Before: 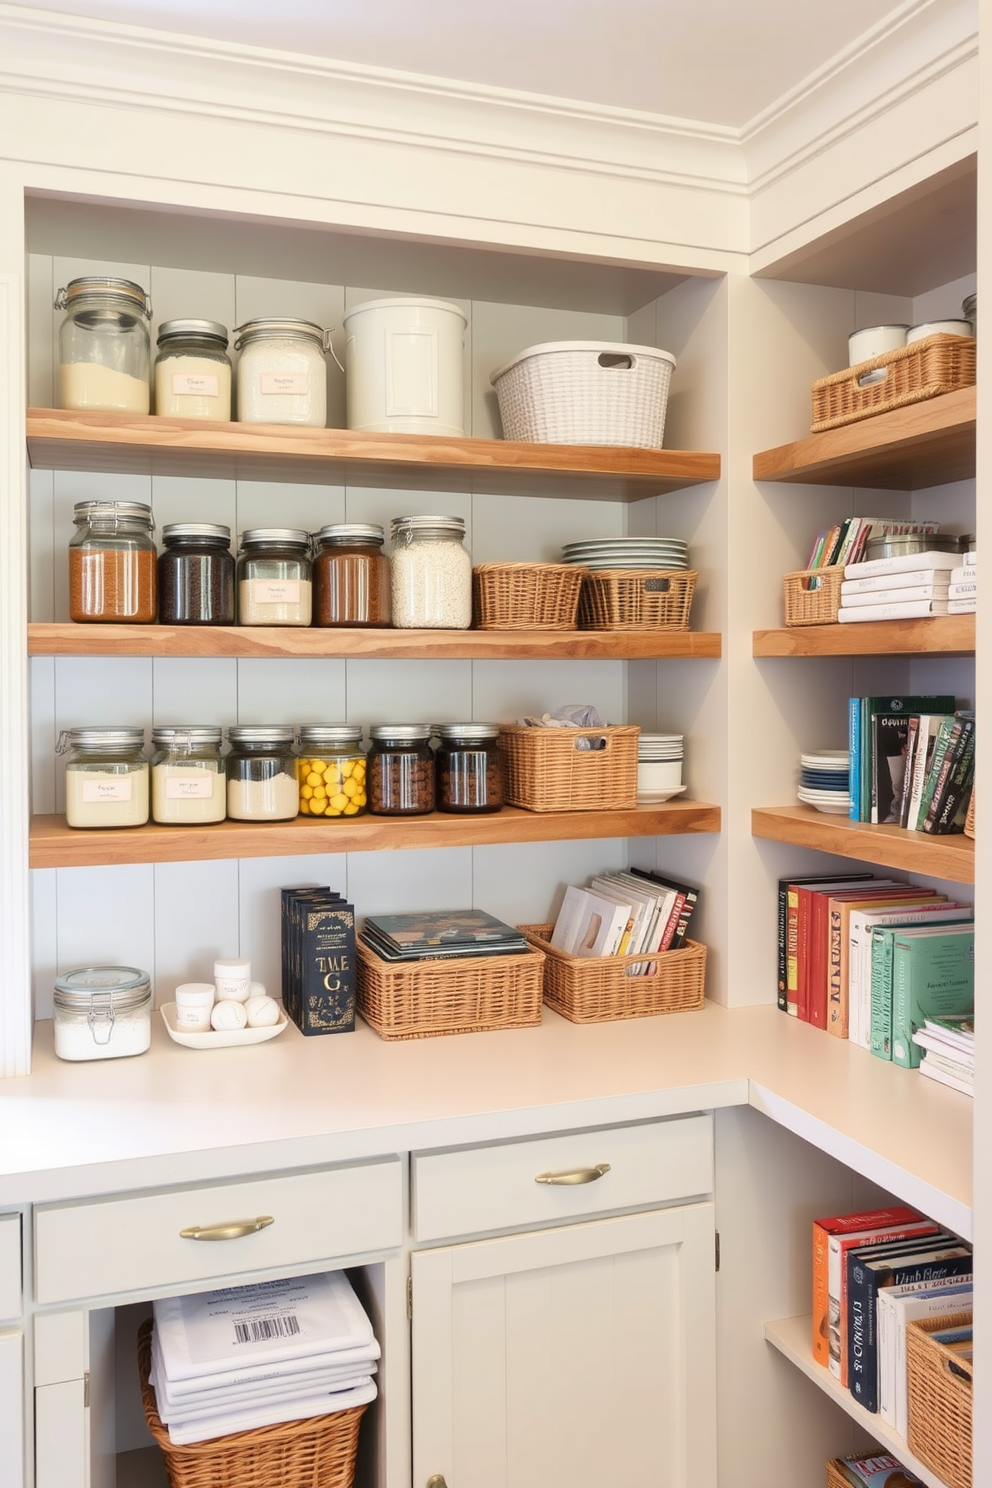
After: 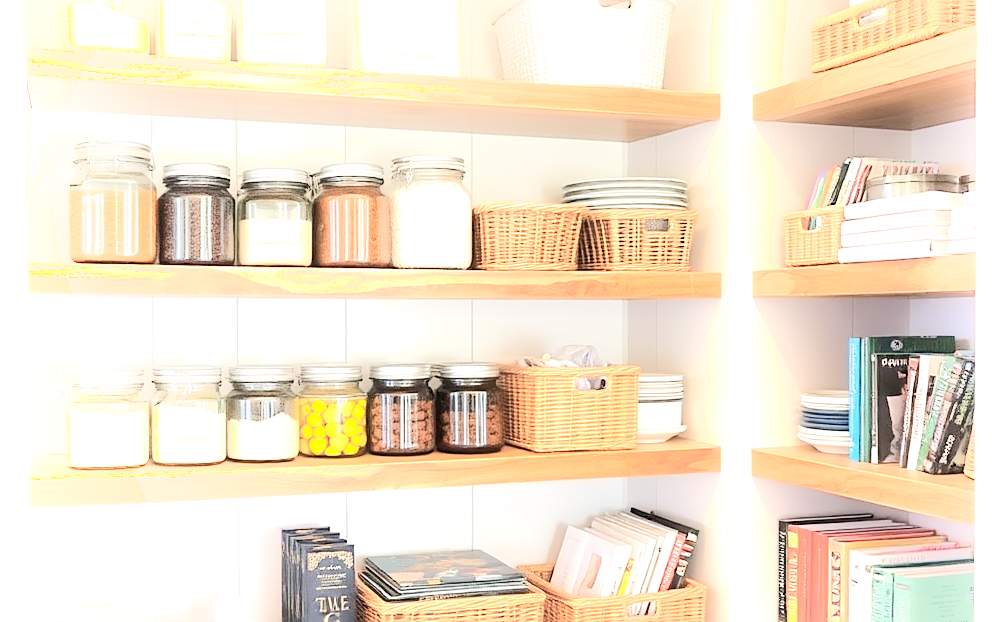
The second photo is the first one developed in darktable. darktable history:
shadows and highlights: shadows -39.21, highlights 63.96, soften with gaussian
crop and rotate: top 24.196%, bottom 33.938%
exposure: black level correction 0, exposure 0.948 EV, compensate highlight preservation false
sharpen: on, module defaults
